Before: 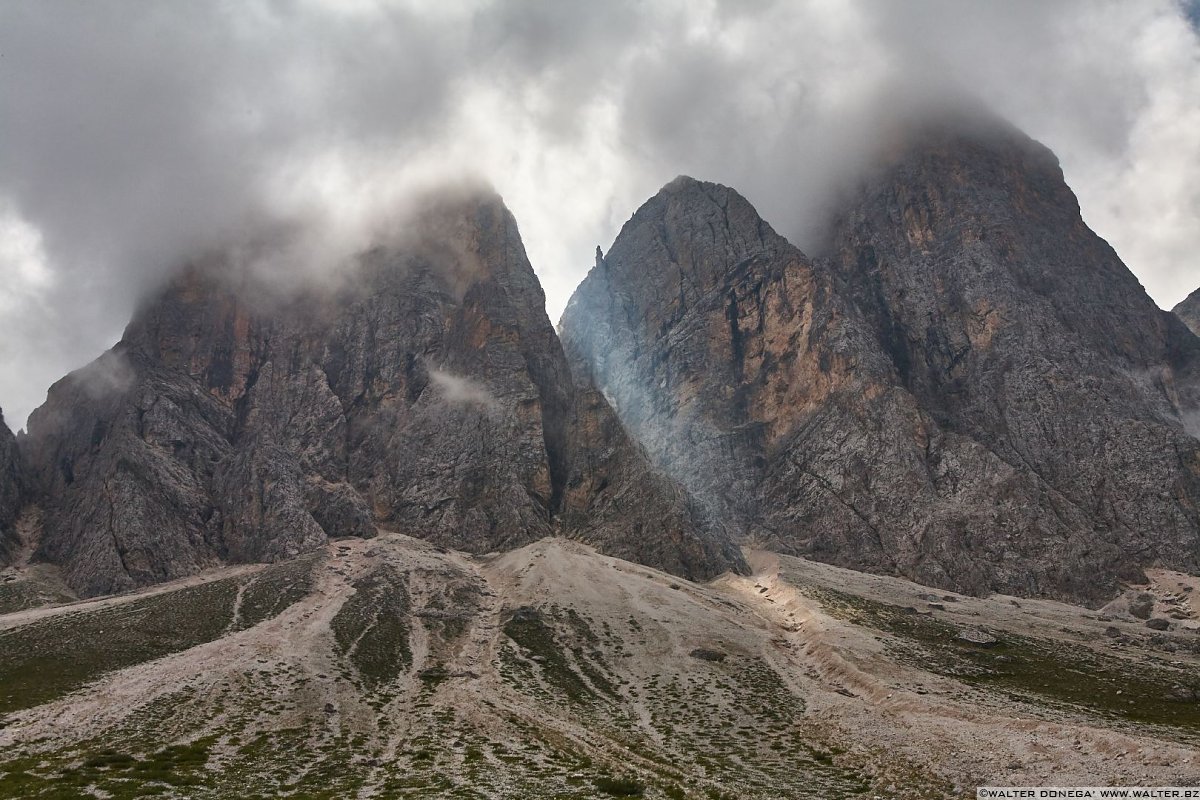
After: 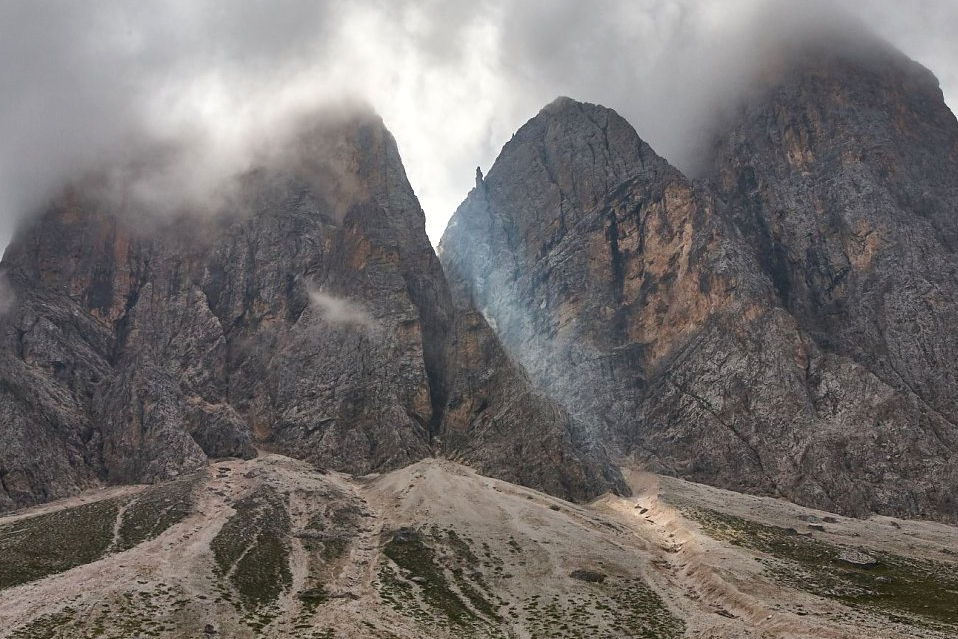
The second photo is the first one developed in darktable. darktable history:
crop and rotate: left 10.071%, top 10.071%, right 10.02%, bottom 10.02%
exposure: exposure 0.131 EV, compensate highlight preservation false
tone equalizer: on, module defaults
